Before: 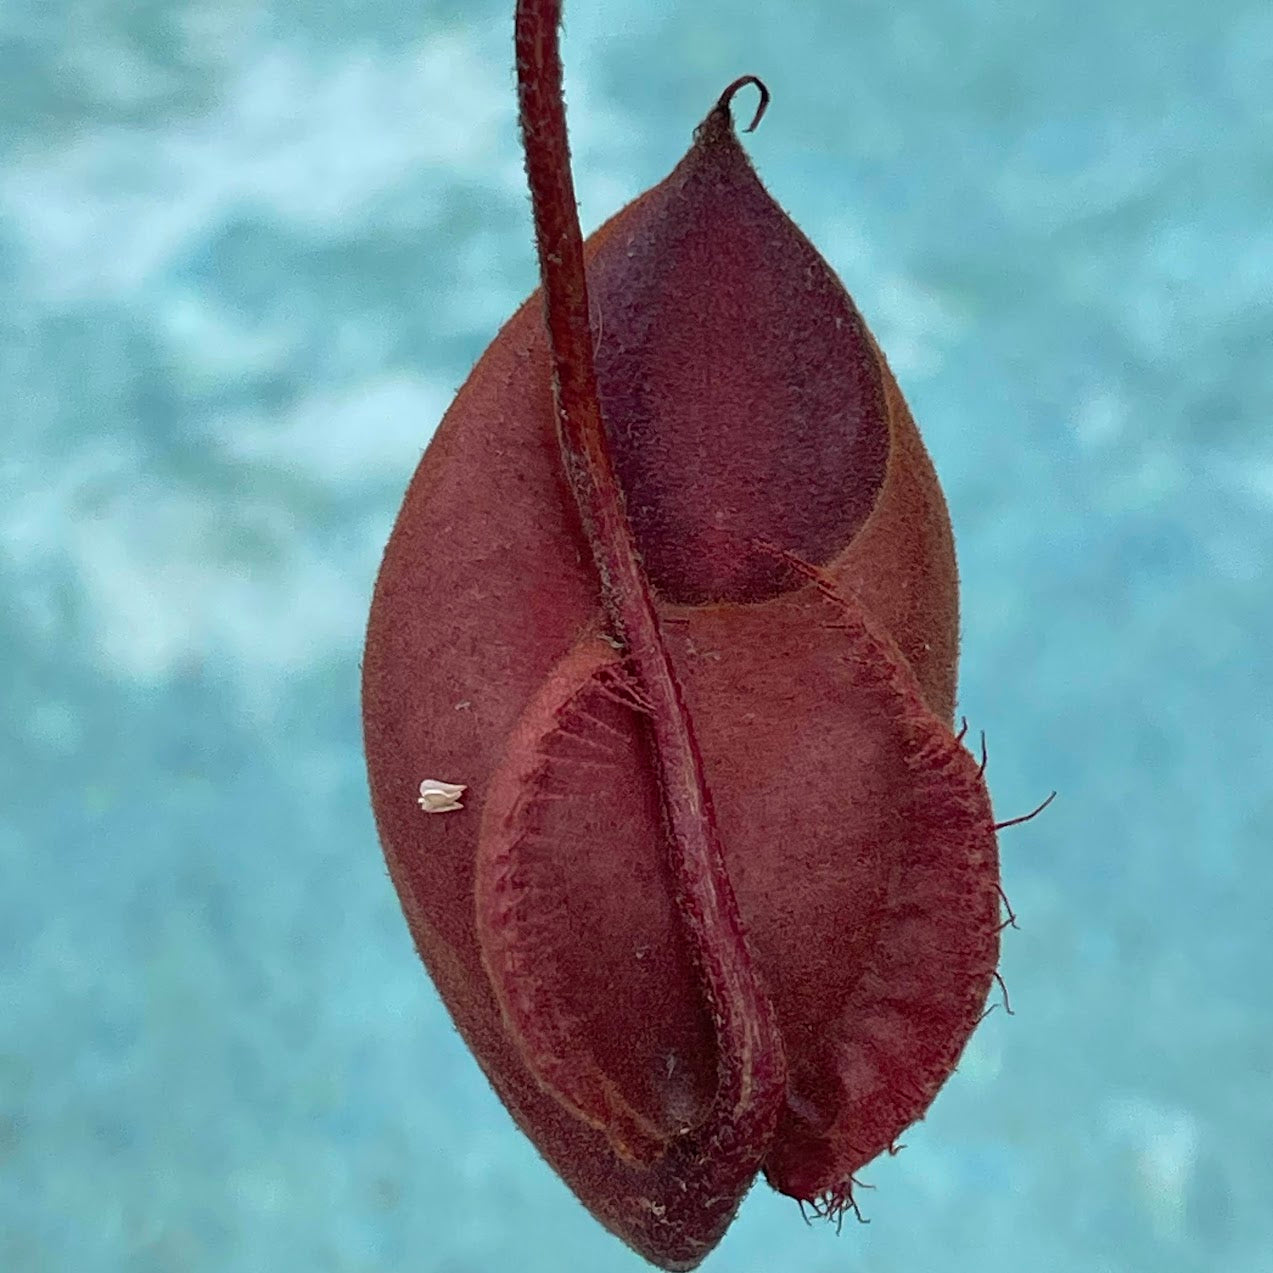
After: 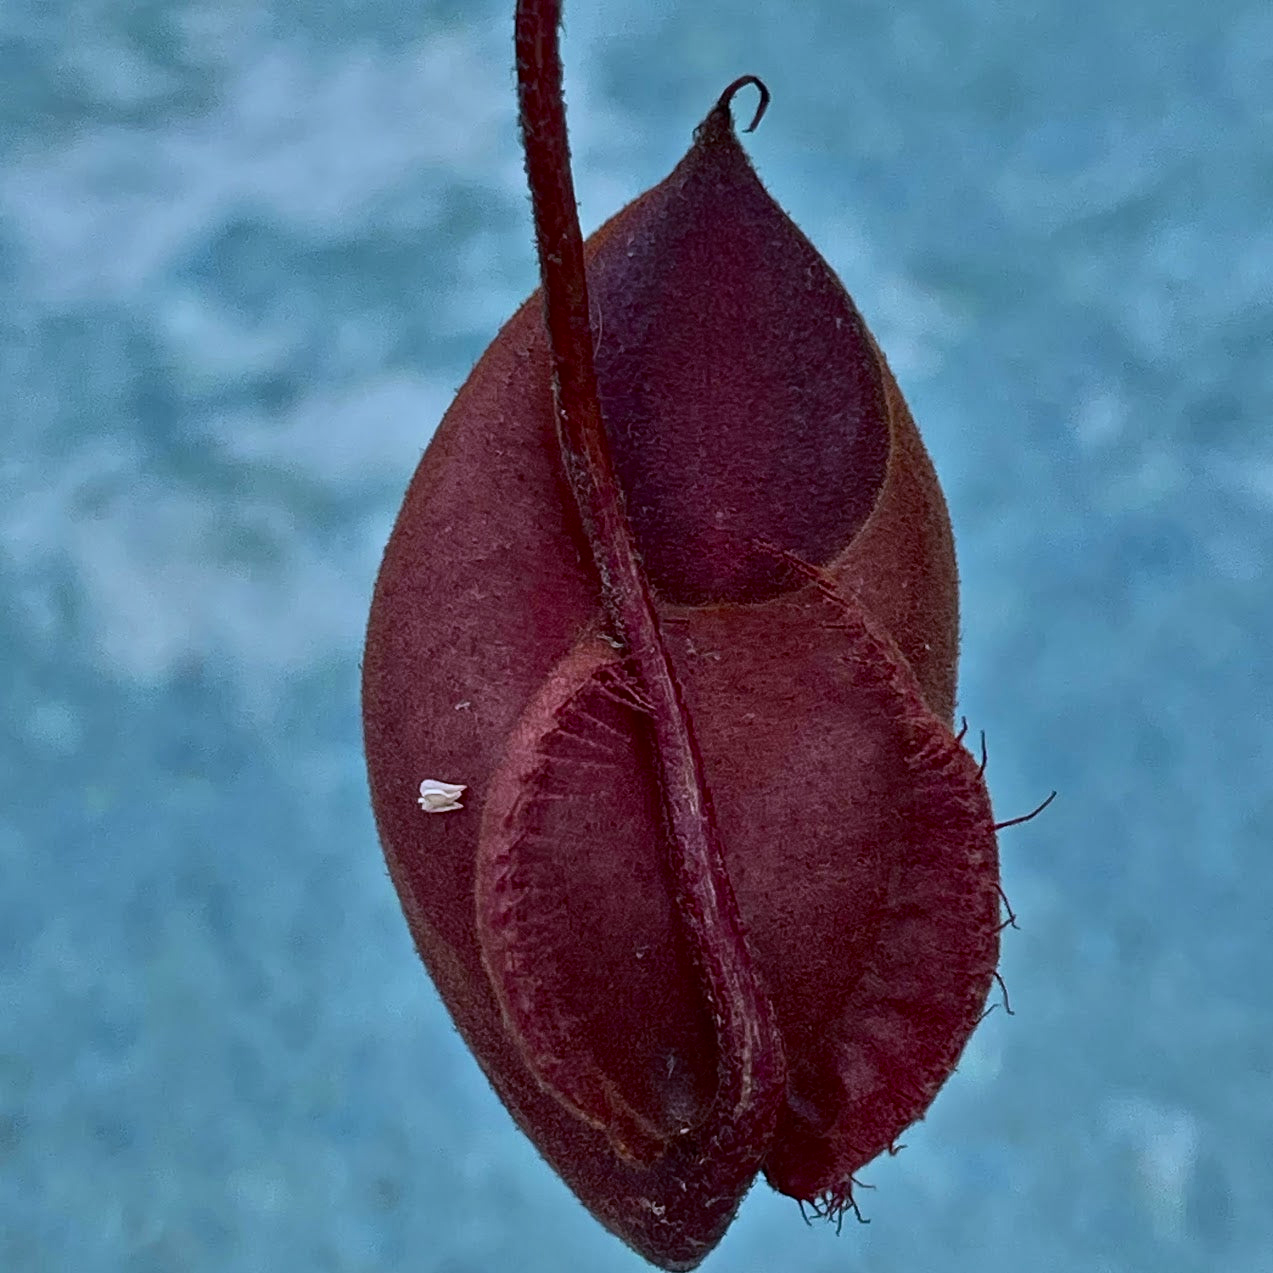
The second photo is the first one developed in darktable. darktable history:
contrast brightness saturation: contrast 0.28
tone equalizer: -8 EV 2 EV, -7 EV 2 EV, -6 EV 2 EV, -5 EV 2 EV, -4 EV 2 EV, -3 EV 1.5 EV, -2 EV 1 EV, -1 EV 0.5 EV
exposure: exposure -2.002 EV, compensate highlight preservation false
white balance: red 0.948, green 1.02, blue 1.176
